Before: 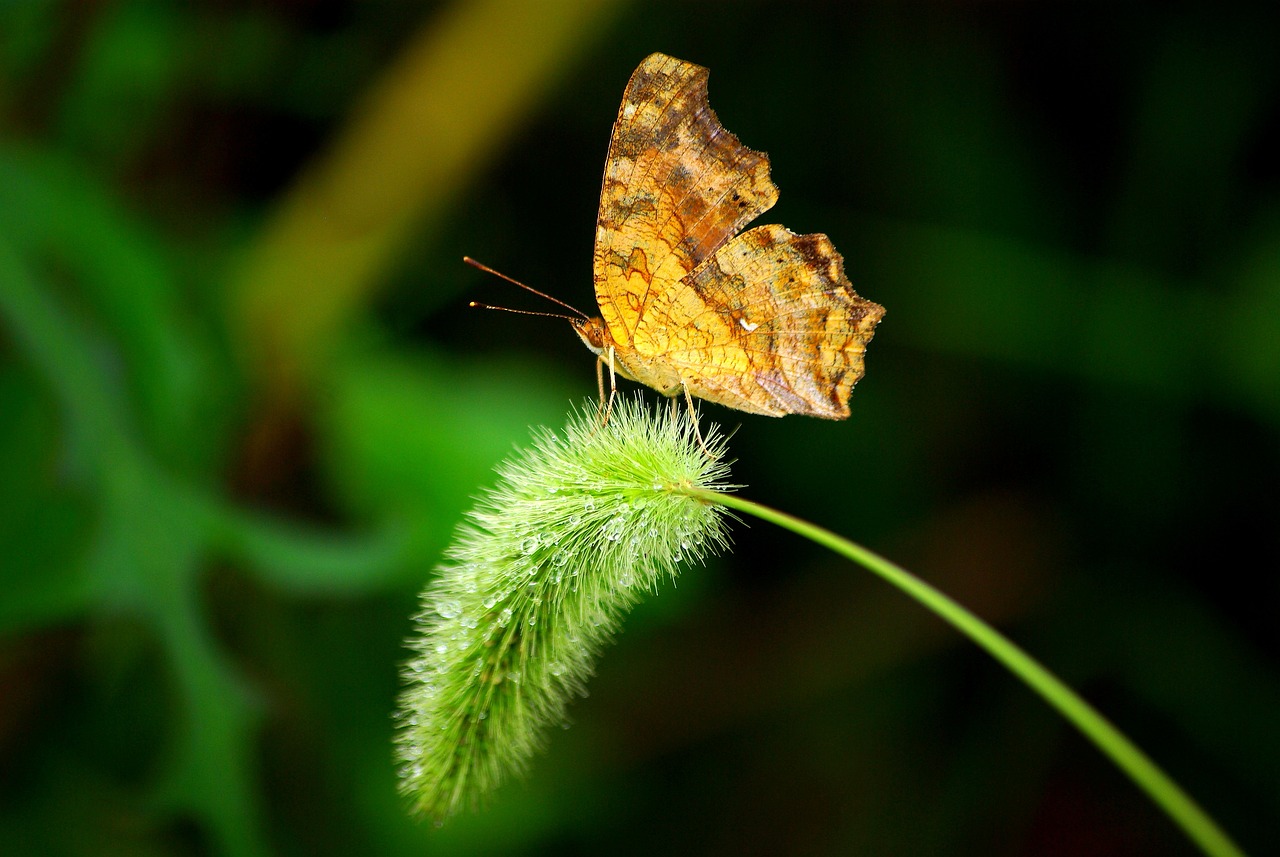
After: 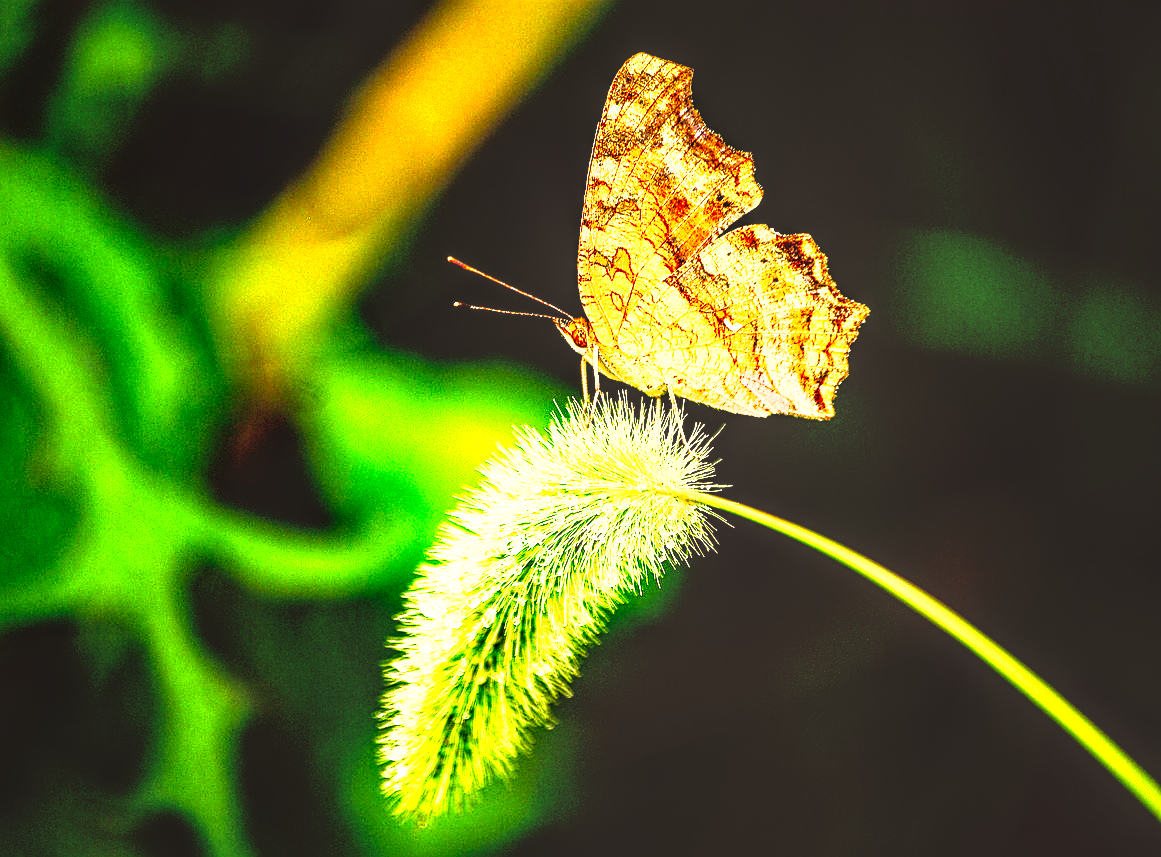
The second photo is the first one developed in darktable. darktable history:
exposure: exposure 1.99 EV, compensate highlight preservation false
crop and rotate: left 1.263%, right 7.995%
local contrast: highlights 13%, shadows 38%, detail 184%, midtone range 0.468
base curve: curves: ch0 [(0, 0.02) (0.083, 0.036) (1, 1)], preserve colors none
sharpen: on, module defaults
color correction: highlights a* 17.45, highlights b* 18.63
tone curve: curves: ch0 [(0, 0) (0.003, 0.002) (0.011, 0.009) (0.025, 0.021) (0.044, 0.037) (0.069, 0.058) (0.1, 0.083) (0.136, 0.122) (0.177, 0.165) (0.224, 0.216) (0.277, 0.277) (0.335, 0.344) (0.399, 0.418) (0.468, 0.499) (0.543, 0.586) (0.623, 0.679) (0.709, 0.779) (0.801, 0.877) (0.898, 0.977) (1, 1)], preserve colors none
